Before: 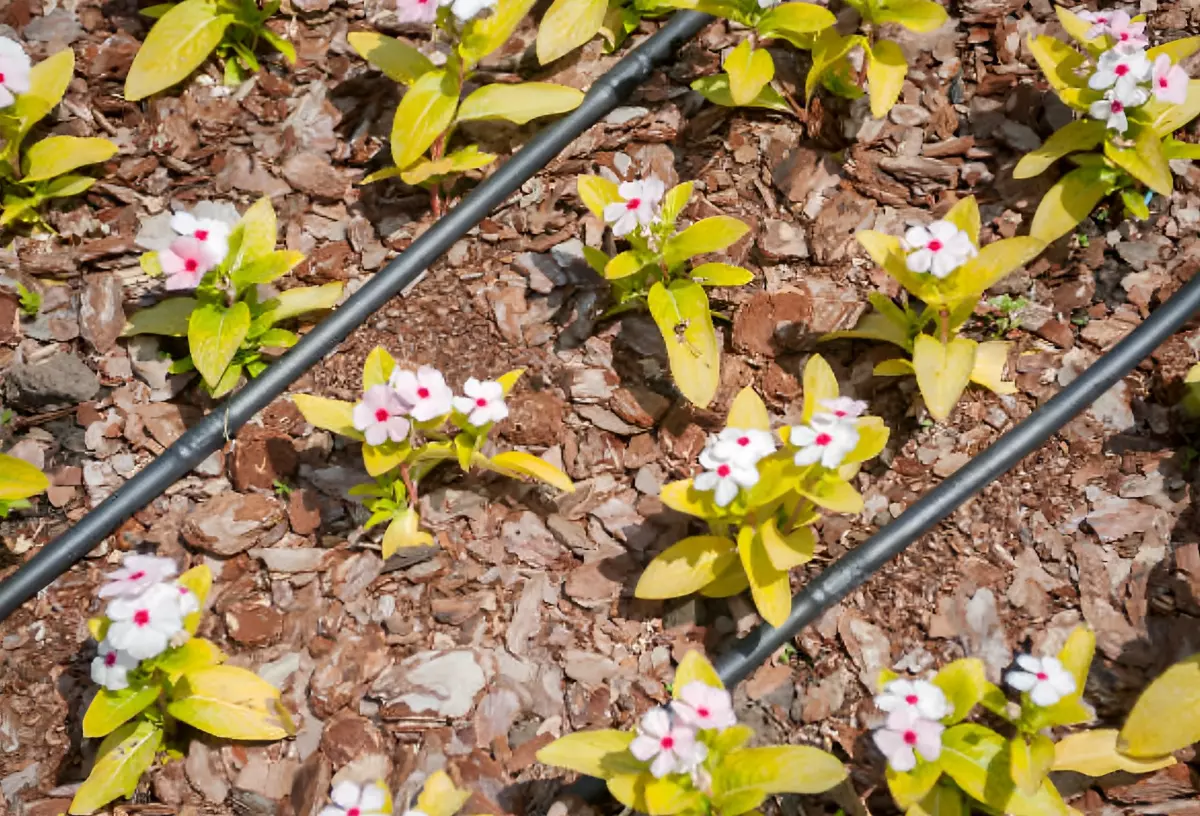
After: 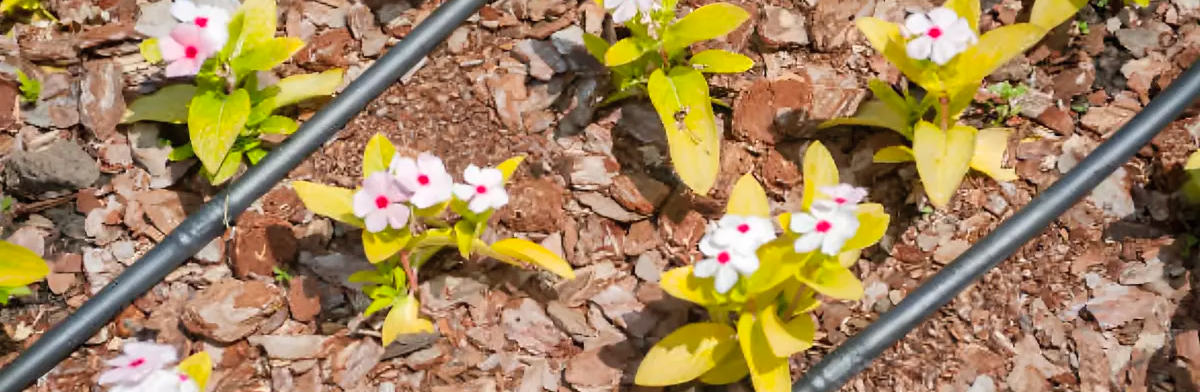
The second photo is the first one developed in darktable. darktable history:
contrast brightness saturation: contrast 0.031, brightness 0.064, saturation 0.134
crop and rotate: top 26.173%, bottom 25.719%
